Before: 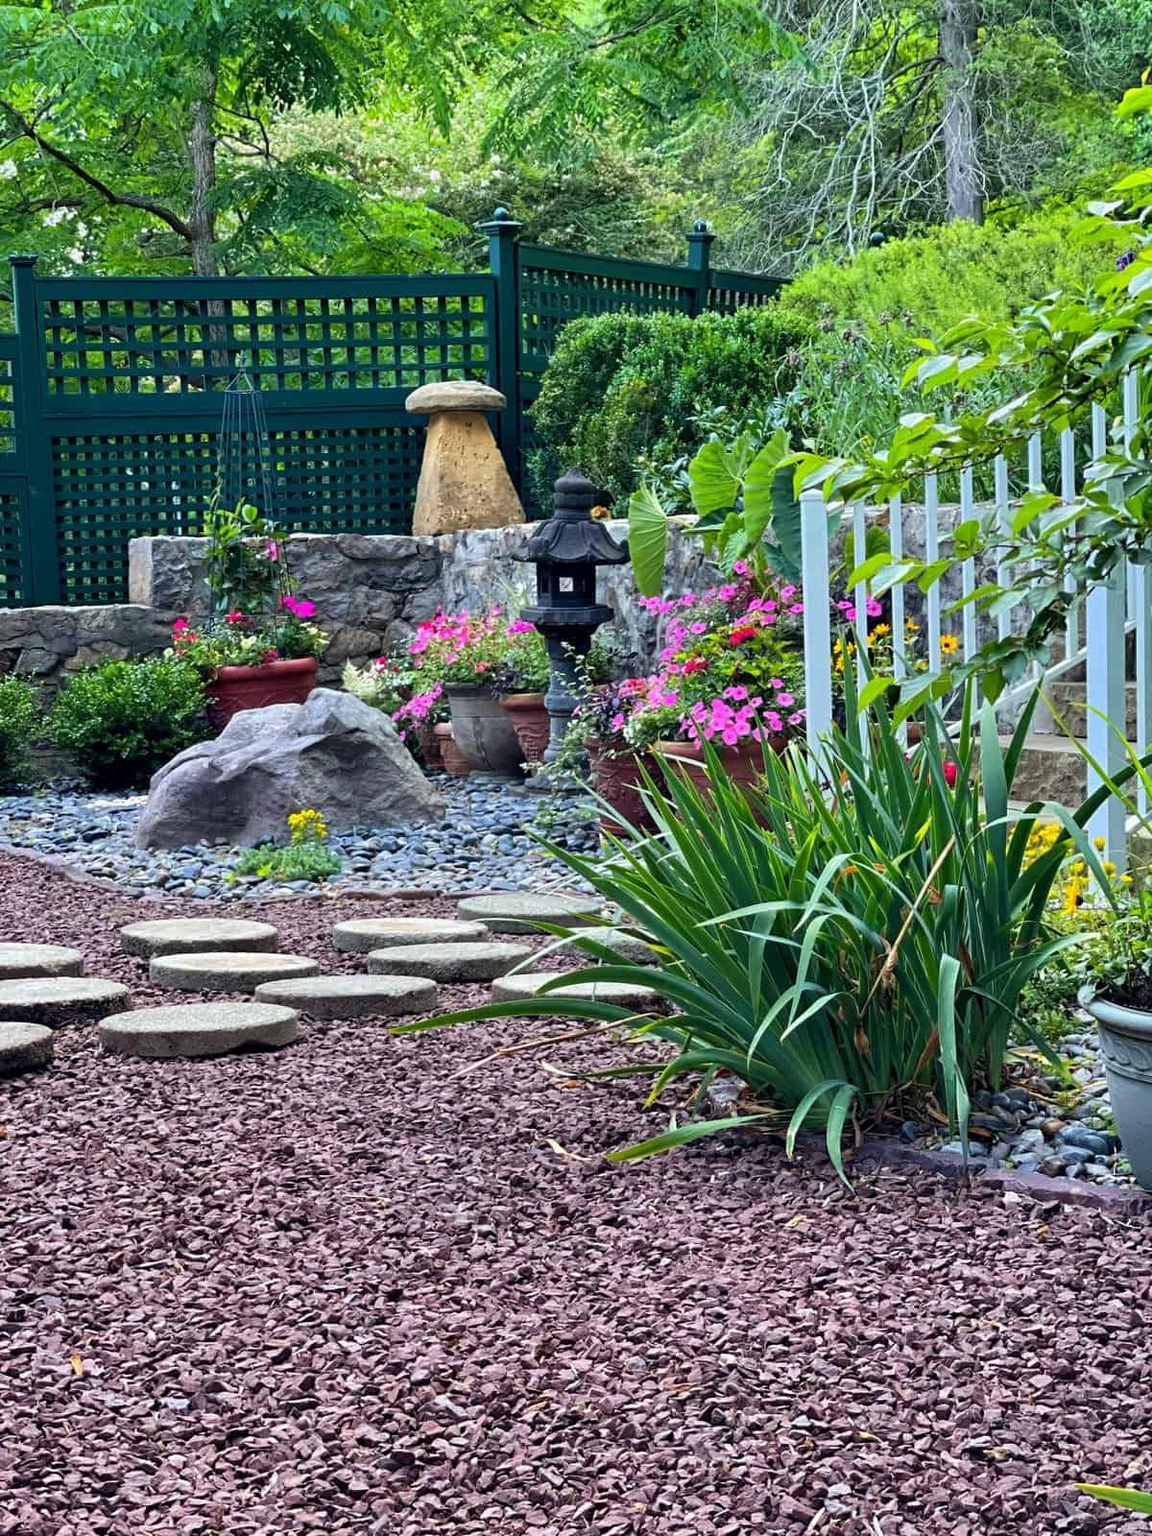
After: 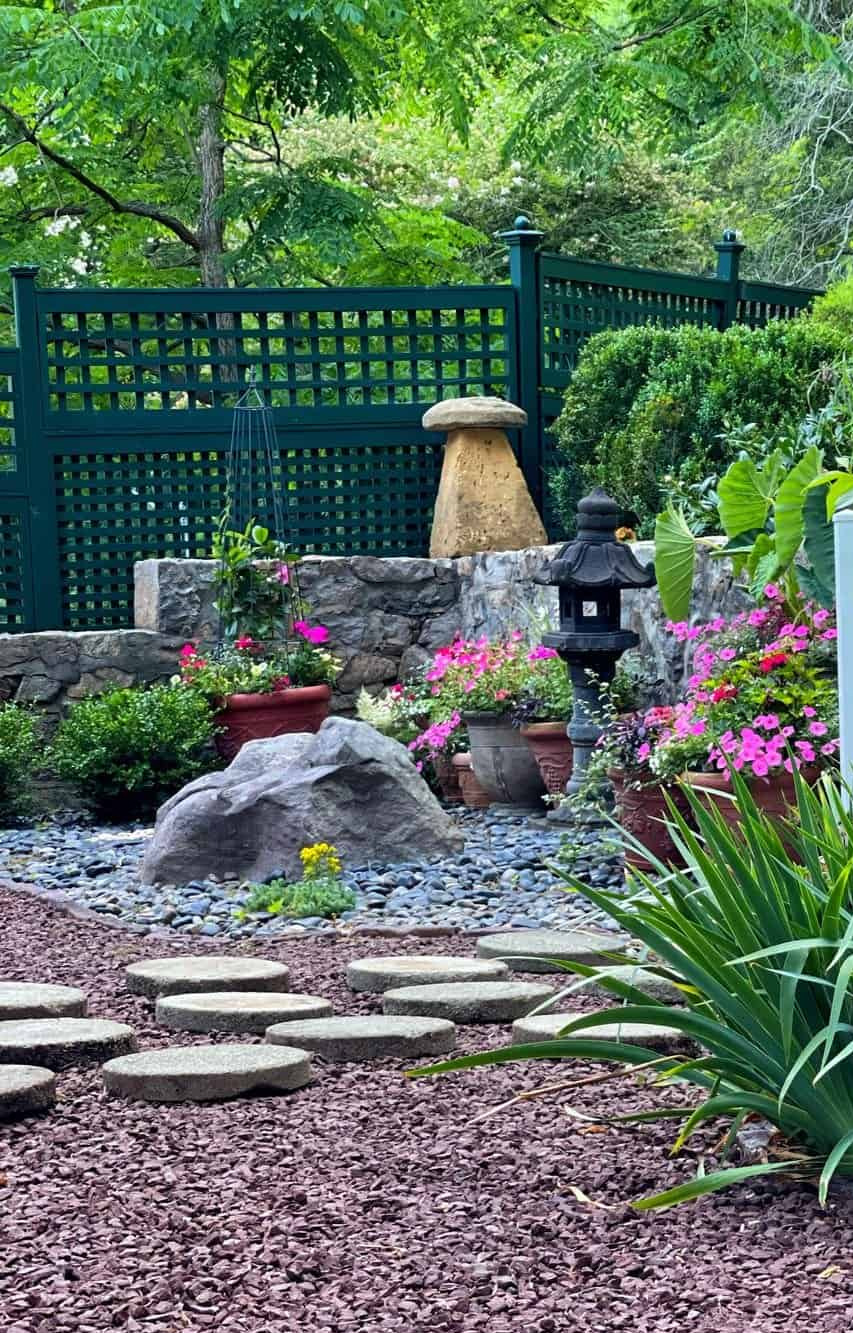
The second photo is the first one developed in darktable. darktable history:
grain: coarseness 0.81 ISO, strength 1.34%, mid-tones bias 0%
crop: right 28.885%, bottom 16.626%
